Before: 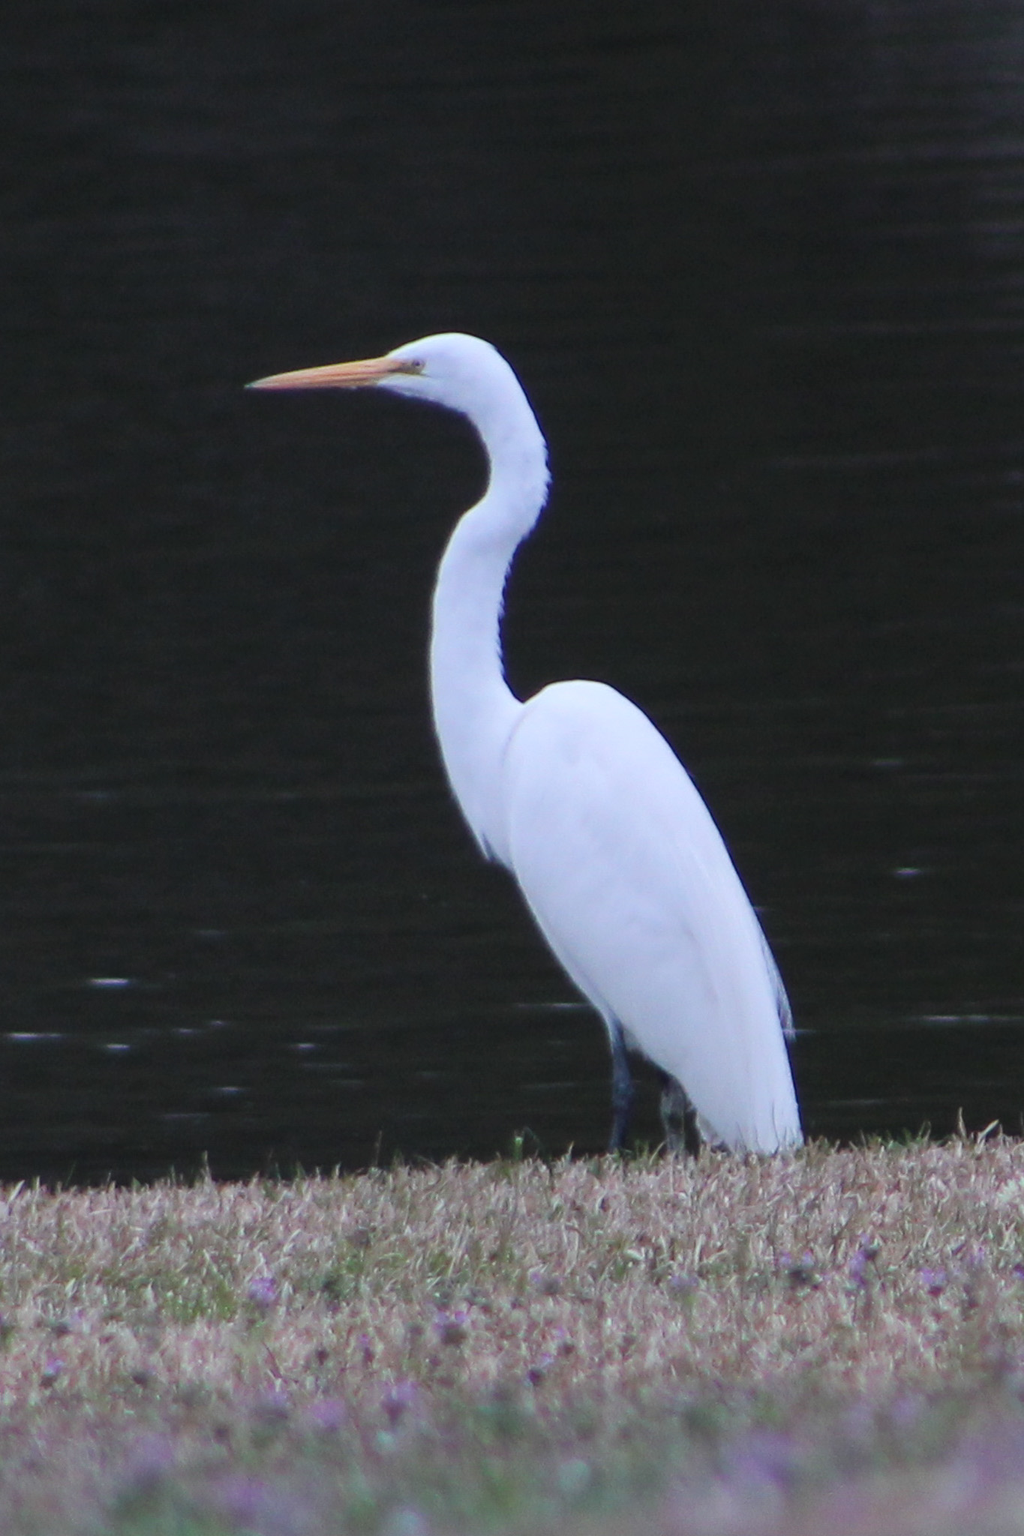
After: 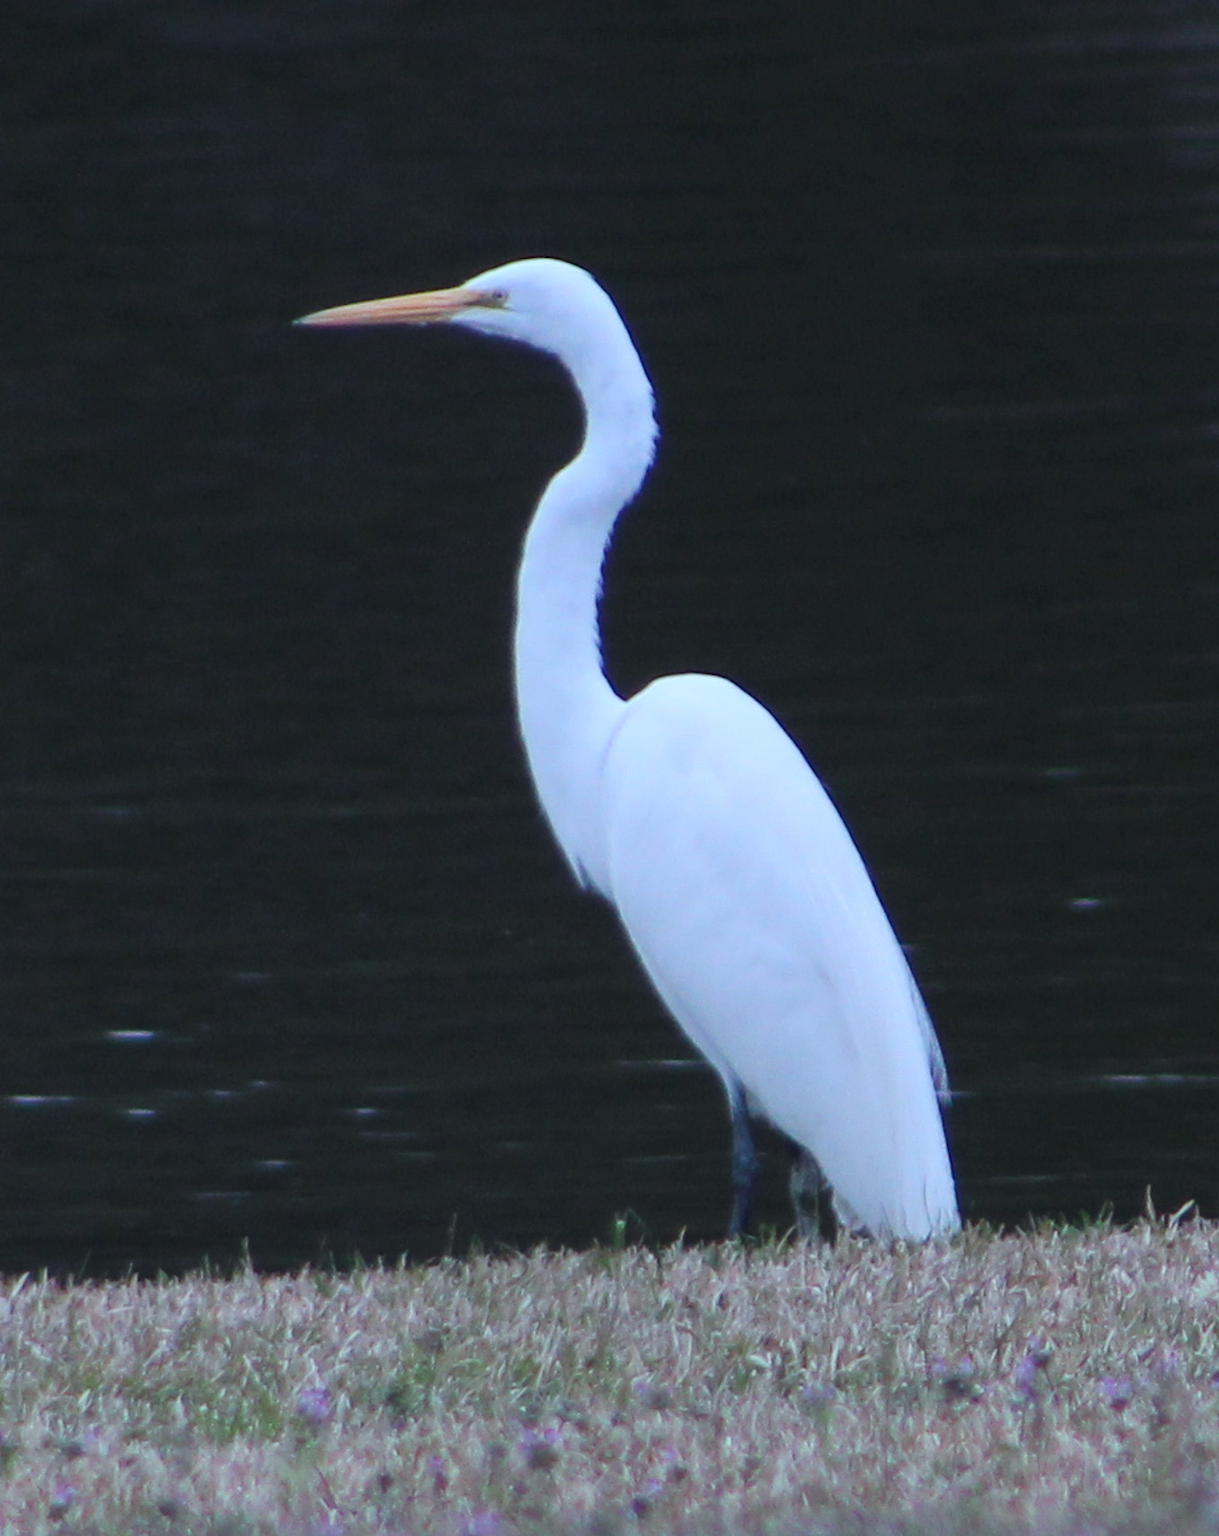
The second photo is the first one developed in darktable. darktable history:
crop: top 7.625%, bottom 8.027%
color calibration: illuminant Planckian (black body), adaptation linear Bradford (ICC v4), x 0.364, y 0.367, temperature 4417.56 K, saturation algorithm version 1 (2020)
